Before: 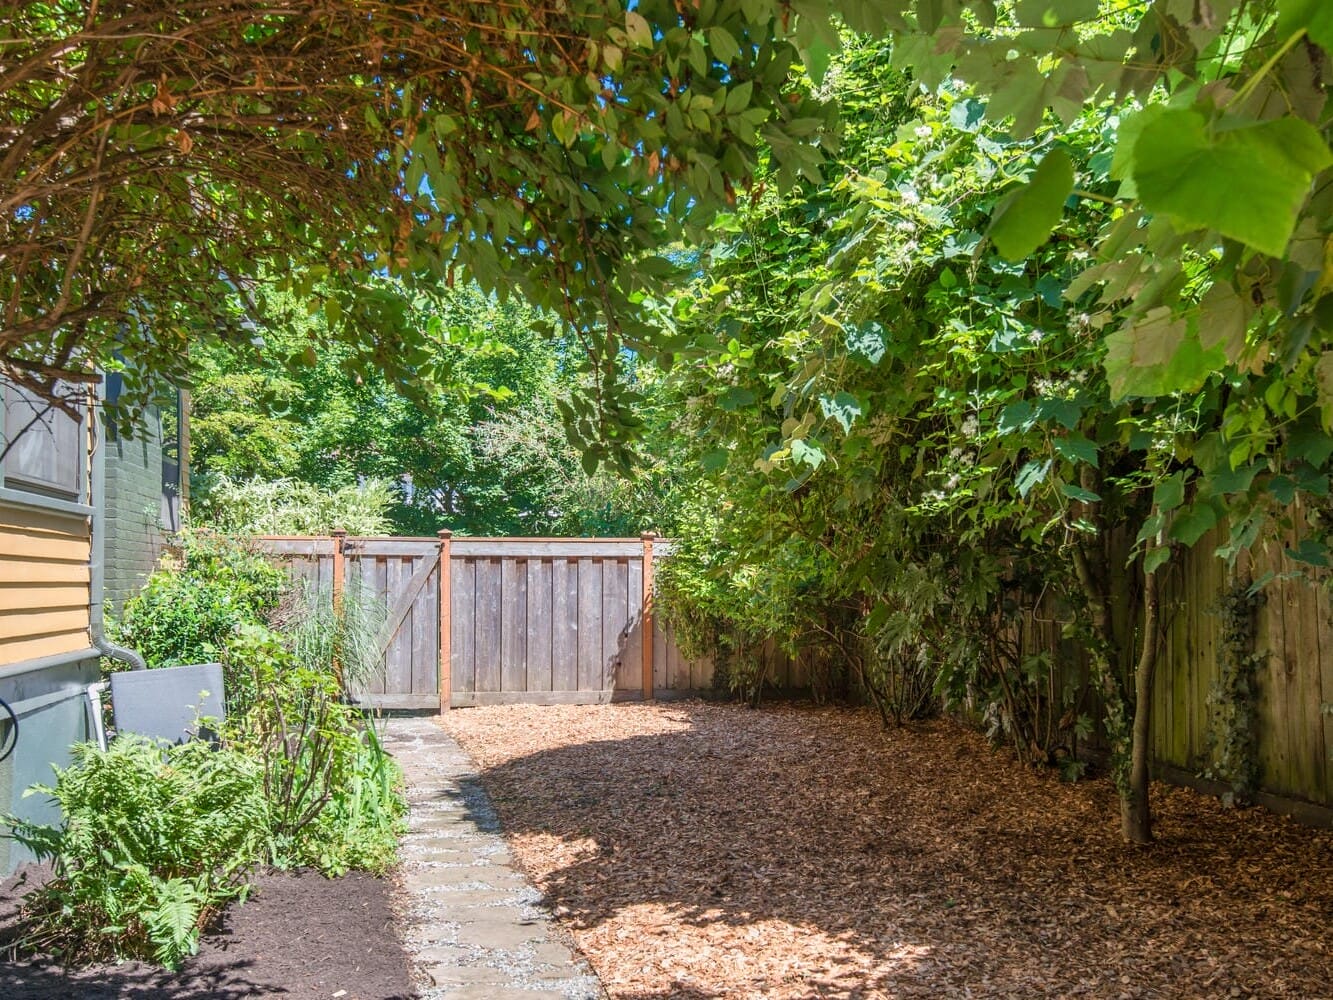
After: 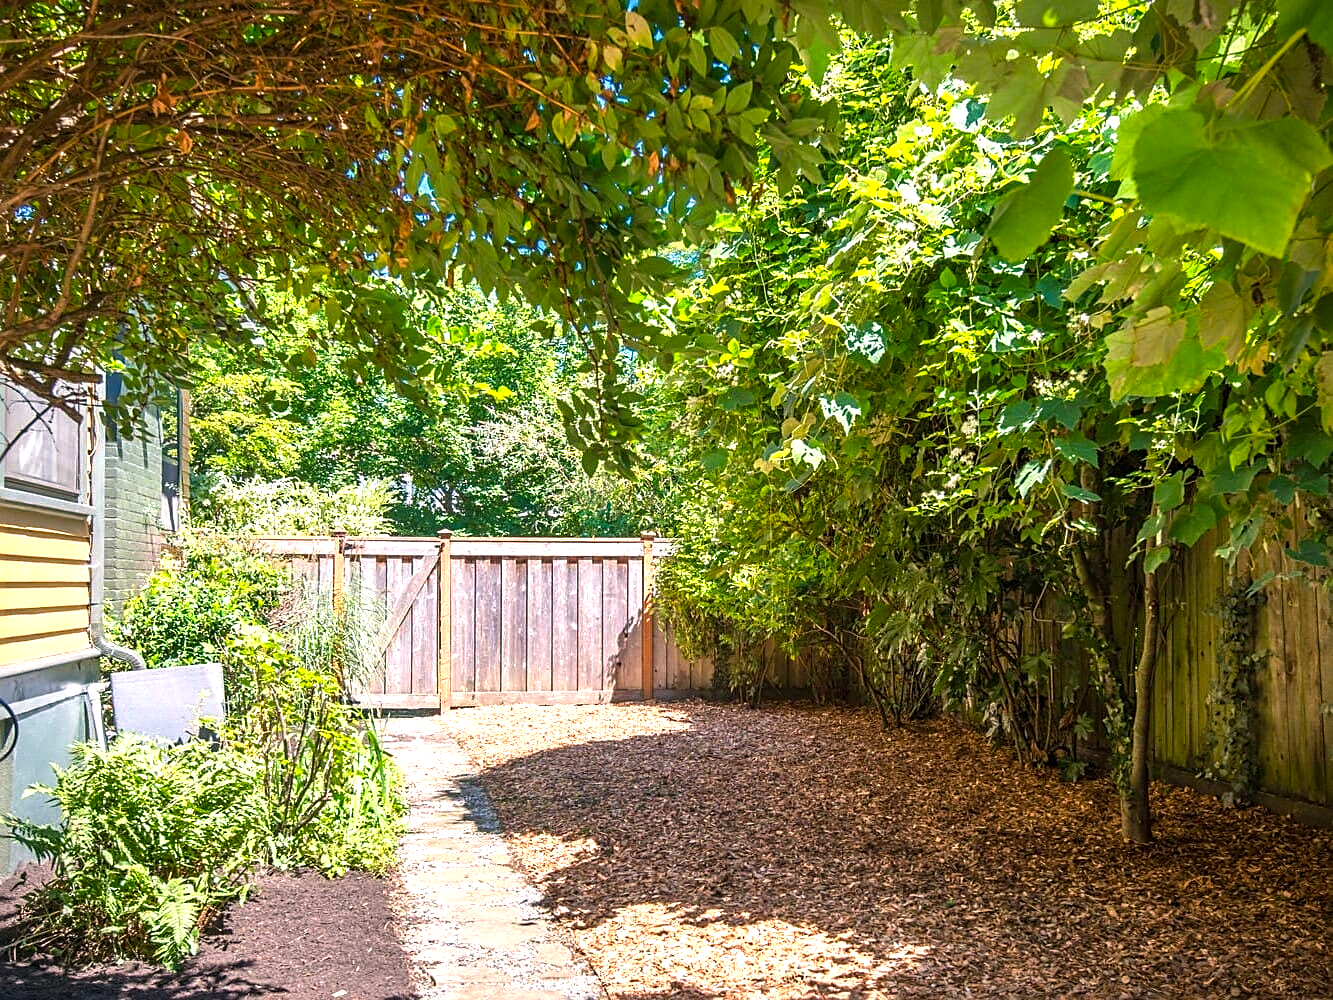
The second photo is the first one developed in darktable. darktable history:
sharpen: on, module defaults
vignetting: fall-off start 99.36%, brightness -0.556, saturation 0.003, width/height ratio 1.32
tone equalizer: on, module defaults
color balance rgb: highlights gain › chroma 2.454%, highlights gain › hue 38.99°, perceptual saturation grading › global saturation 0.489%, perceptual brilliance grading › global brilliance 11.899%, perceptual brilliance grading › highlights 15.063%, global vibrance 24.705%
